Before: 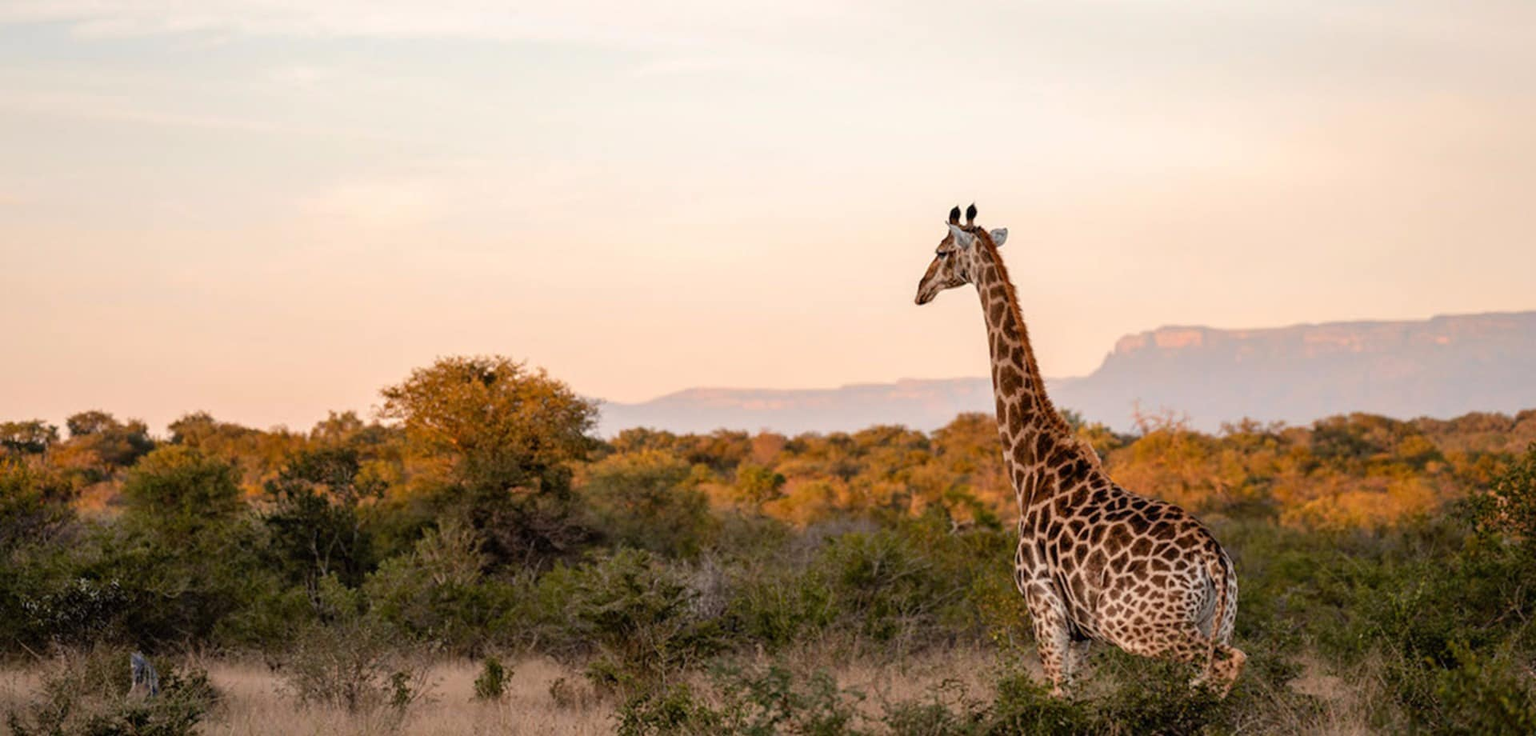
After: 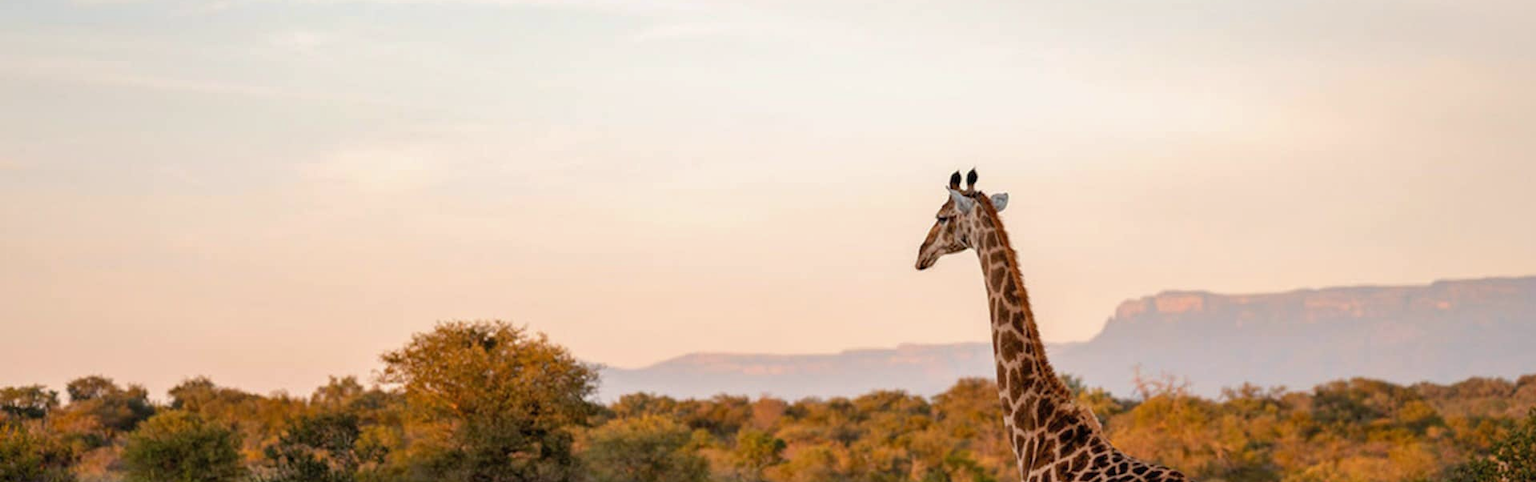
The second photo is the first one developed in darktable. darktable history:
crop and rotate: top 4.848%, bottom 29.503%
white balance: red 0.986, blue 1.01
shadows and highlights: shadows 25, highlights -25
